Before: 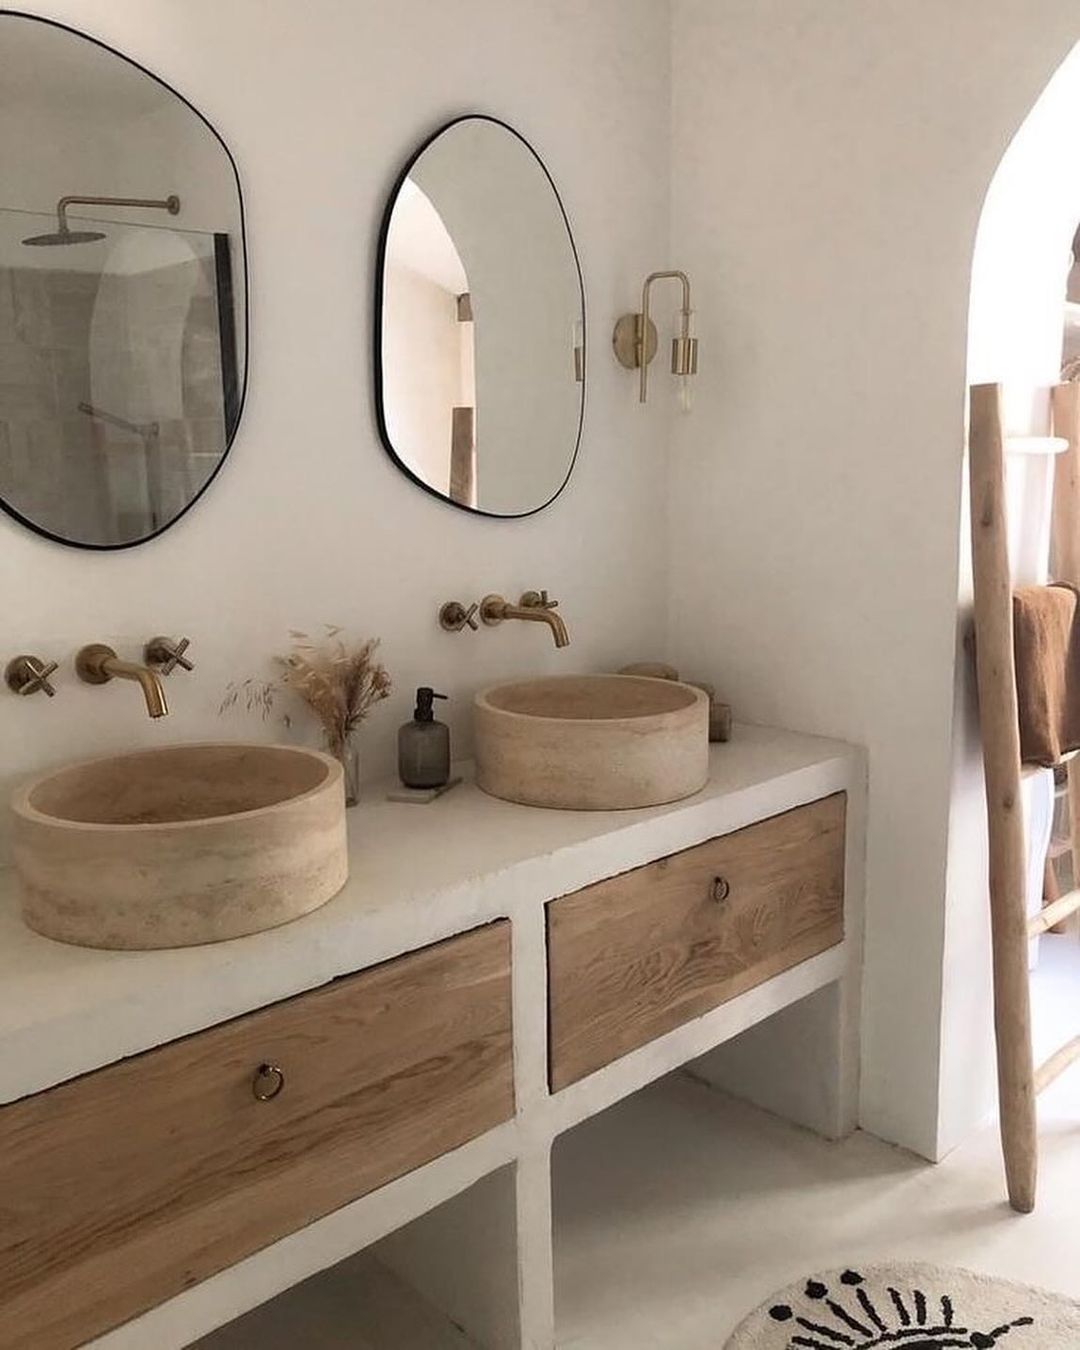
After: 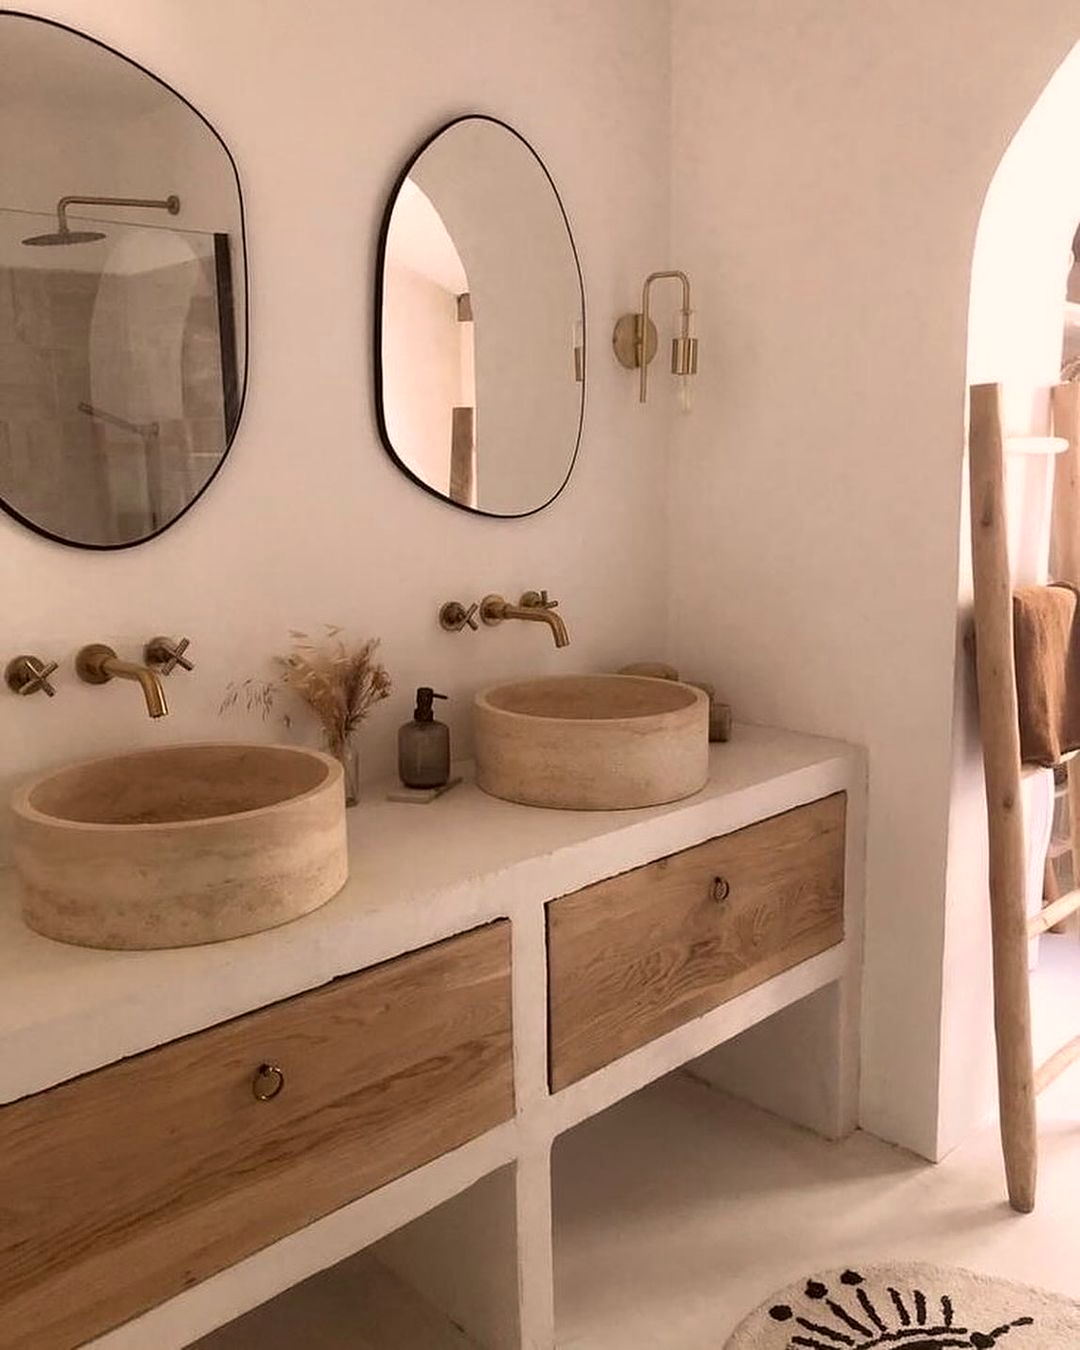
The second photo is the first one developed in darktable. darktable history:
color balance rgb: perceptual saturation grading › global saturation 19.433%
color correction: highlights a* 10.23, highlights b* 9.68, shadows a* 8.07, shadows b* 8.28, saturation 0.804
